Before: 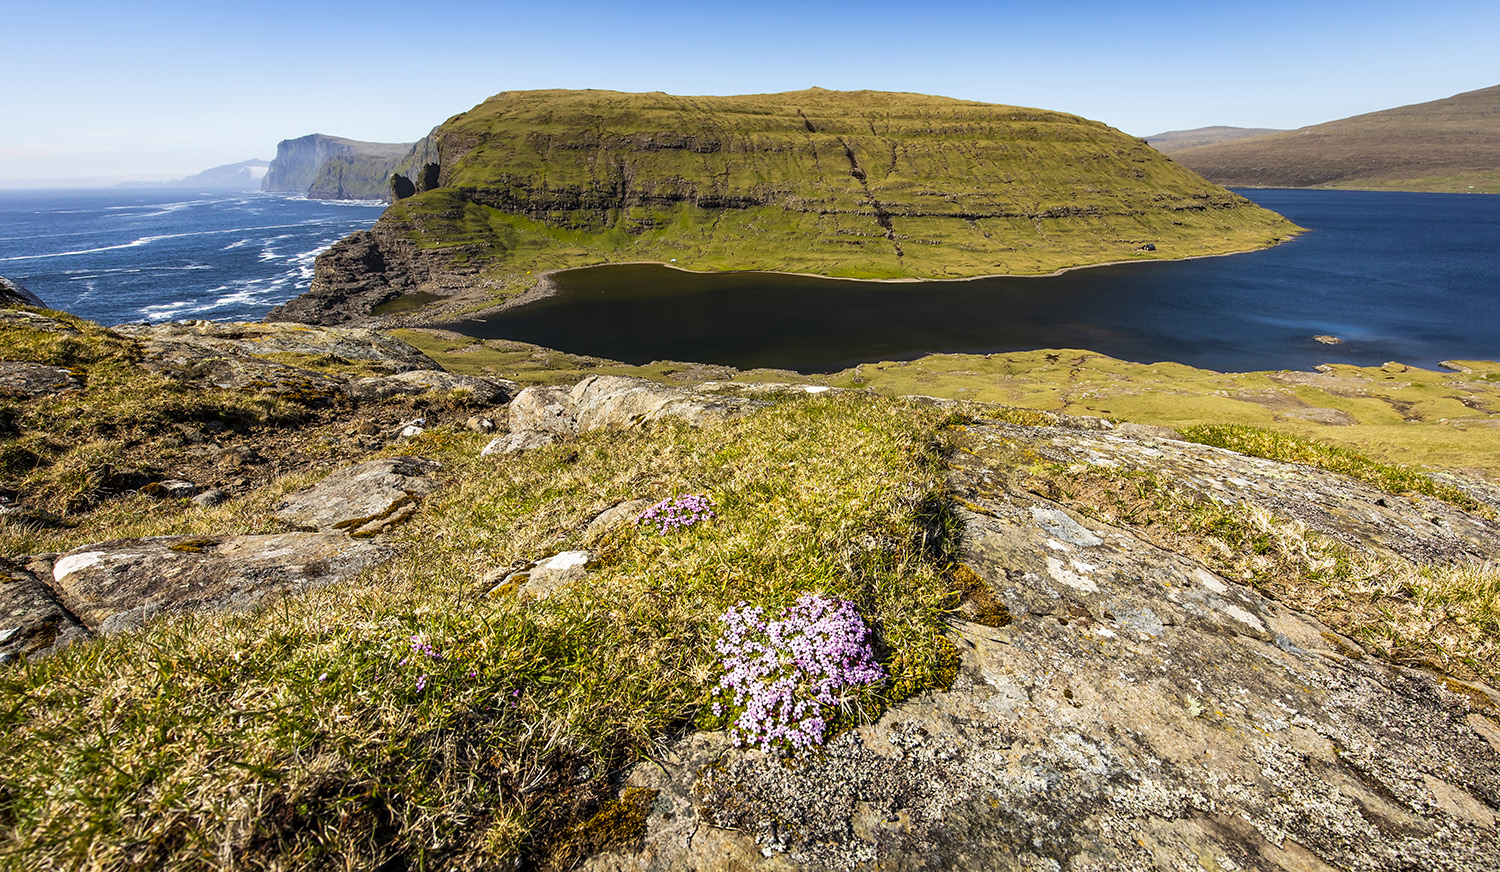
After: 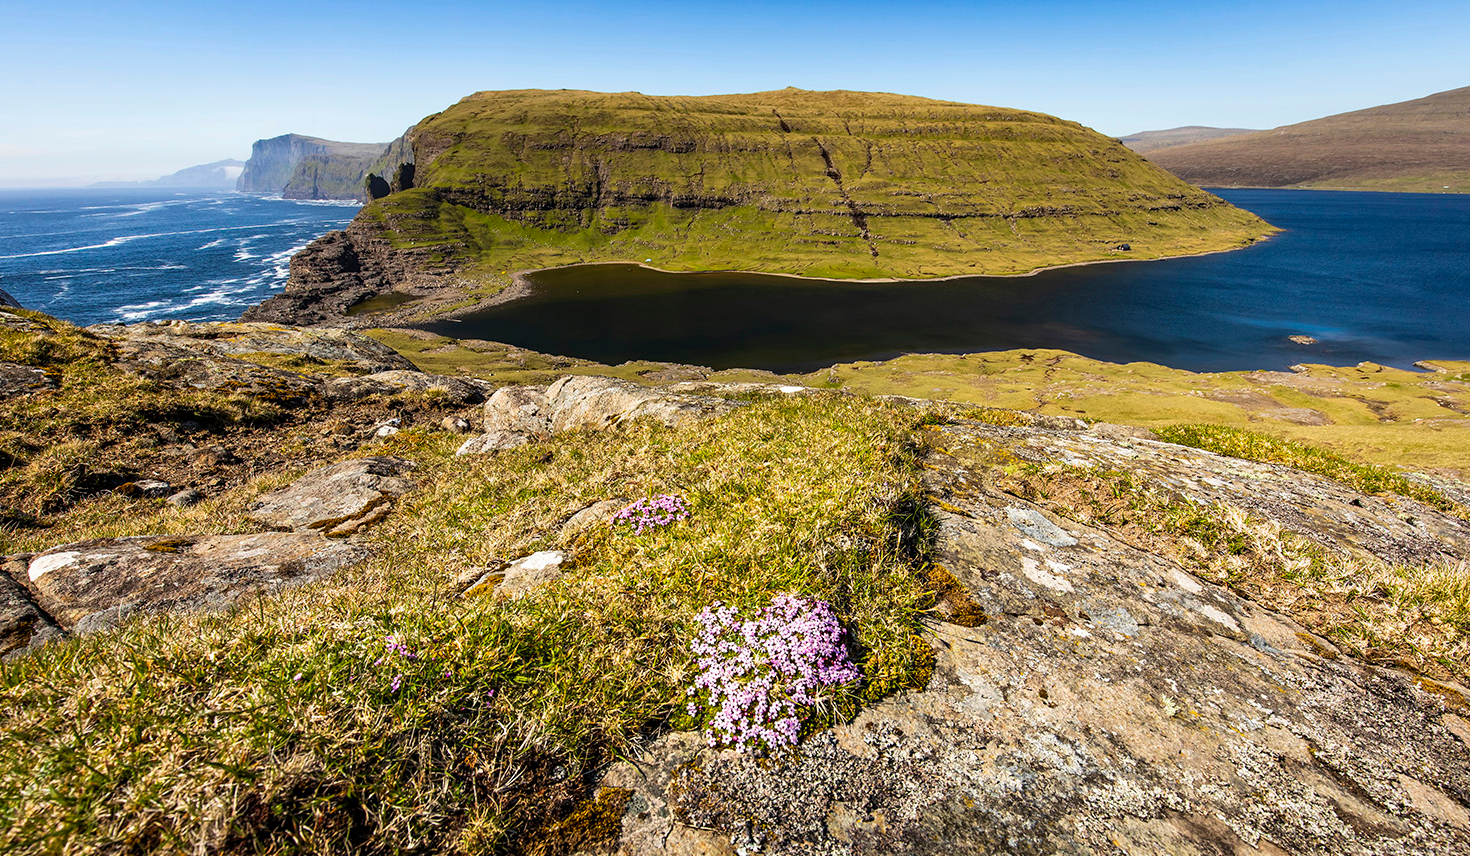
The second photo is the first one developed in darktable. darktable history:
crop: left 1.707%, right 0.27%, bottom 1.816%
